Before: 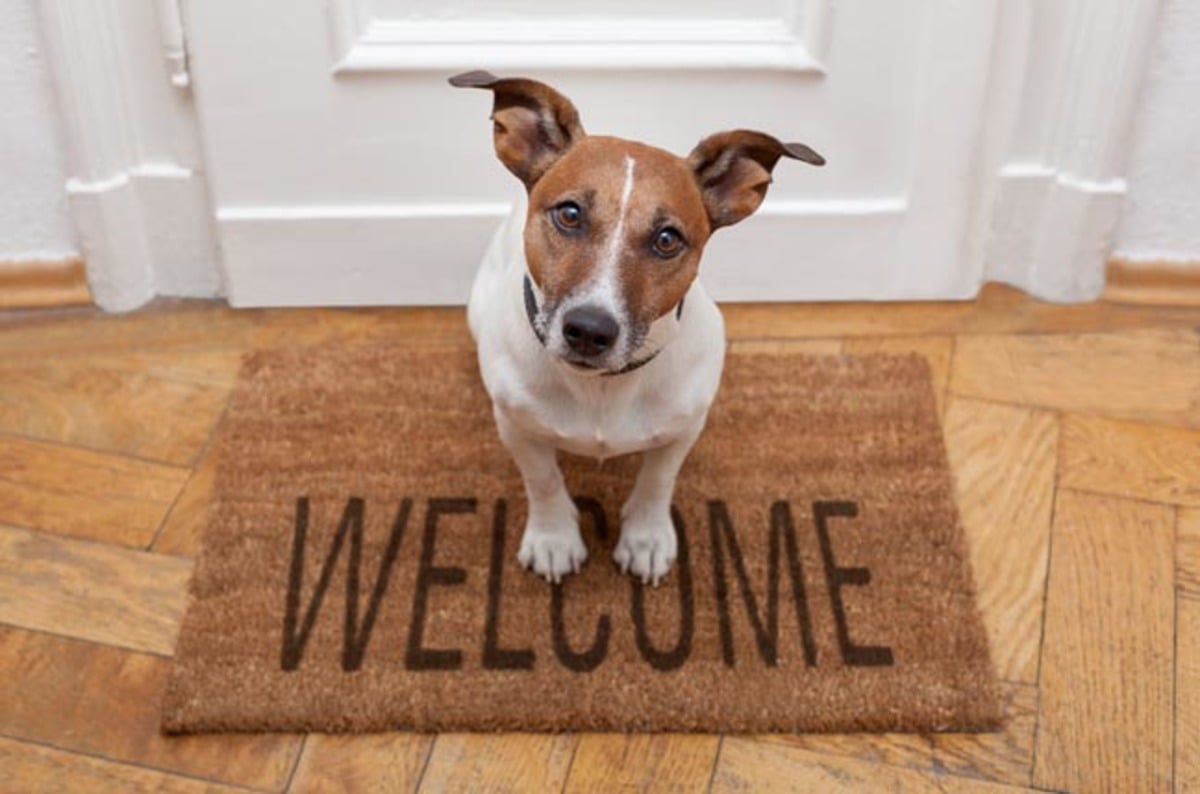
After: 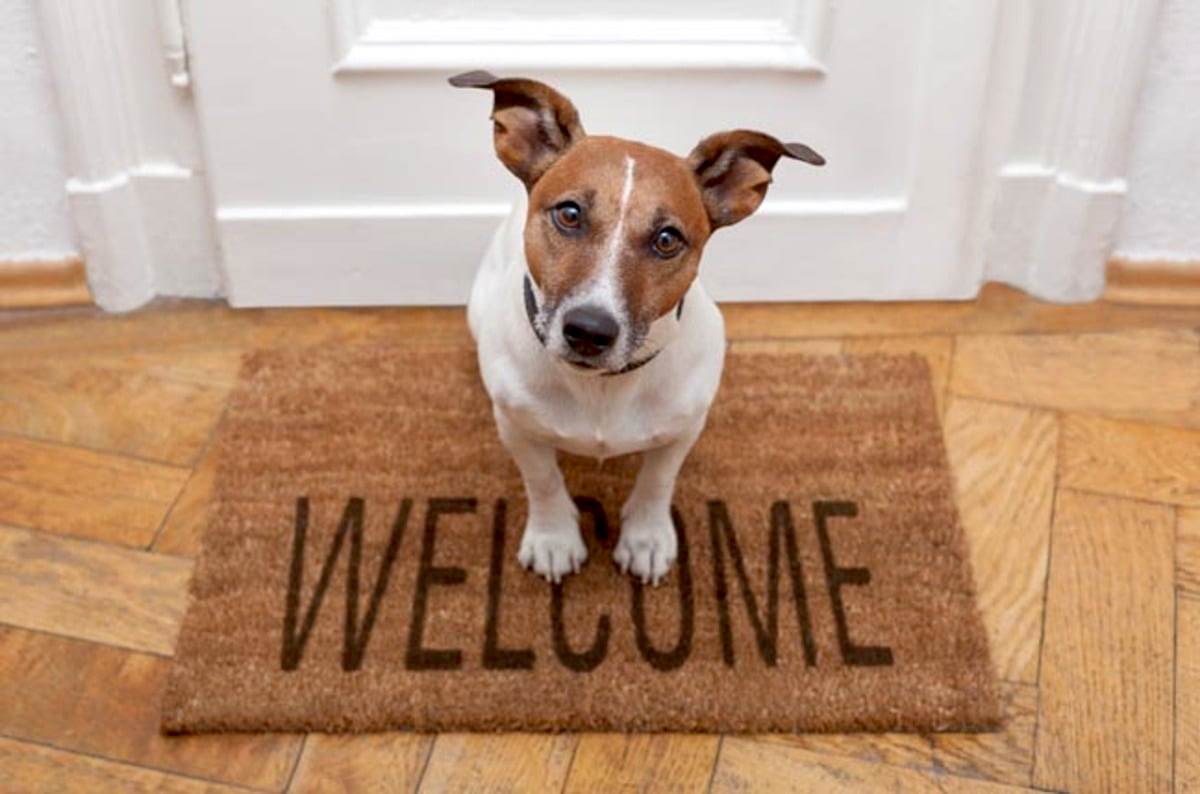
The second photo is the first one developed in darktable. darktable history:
exposure: black level correction 0.007, exposure 0.103 EV, compensate exposure bias true, compensate highlight preservation false
